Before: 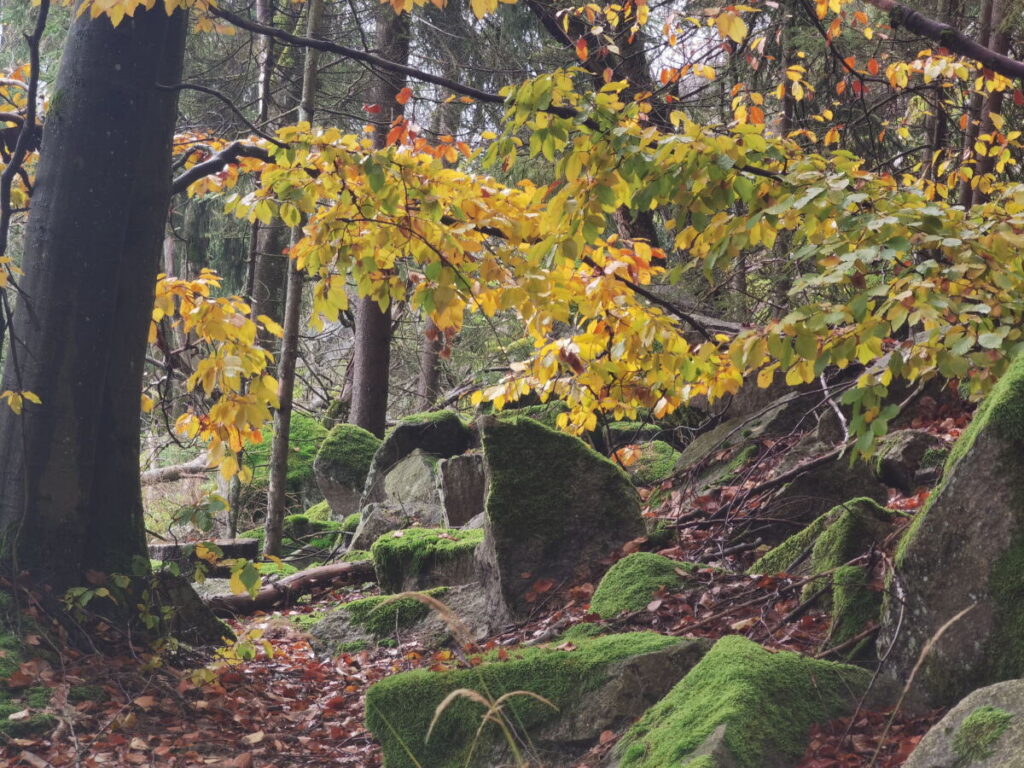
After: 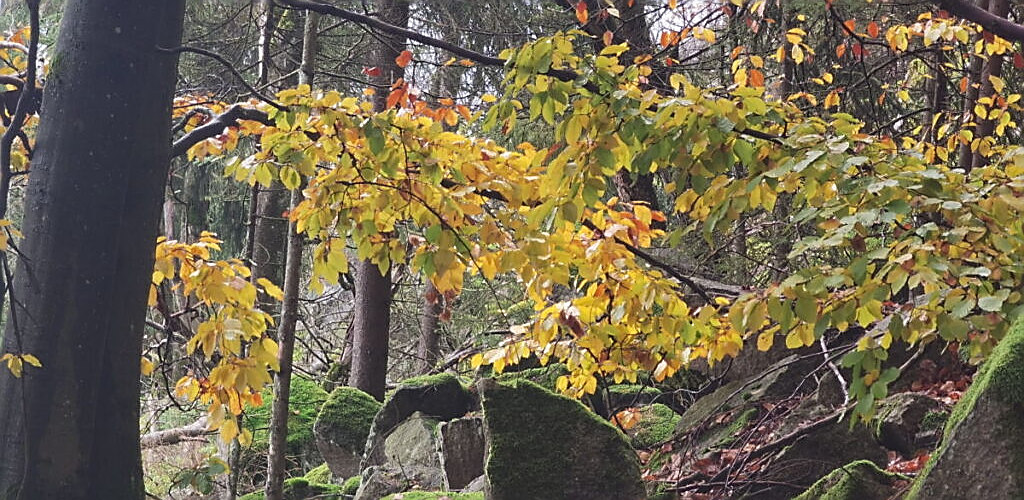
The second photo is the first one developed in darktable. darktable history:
shadows and highlights: shadows -21.45, highlights 99.6, soften with gaussian
sharpen: radius 1.421, amount 1.26, threshold 0.76
crop and rotate: top 4.909%, bottom 29.921%
